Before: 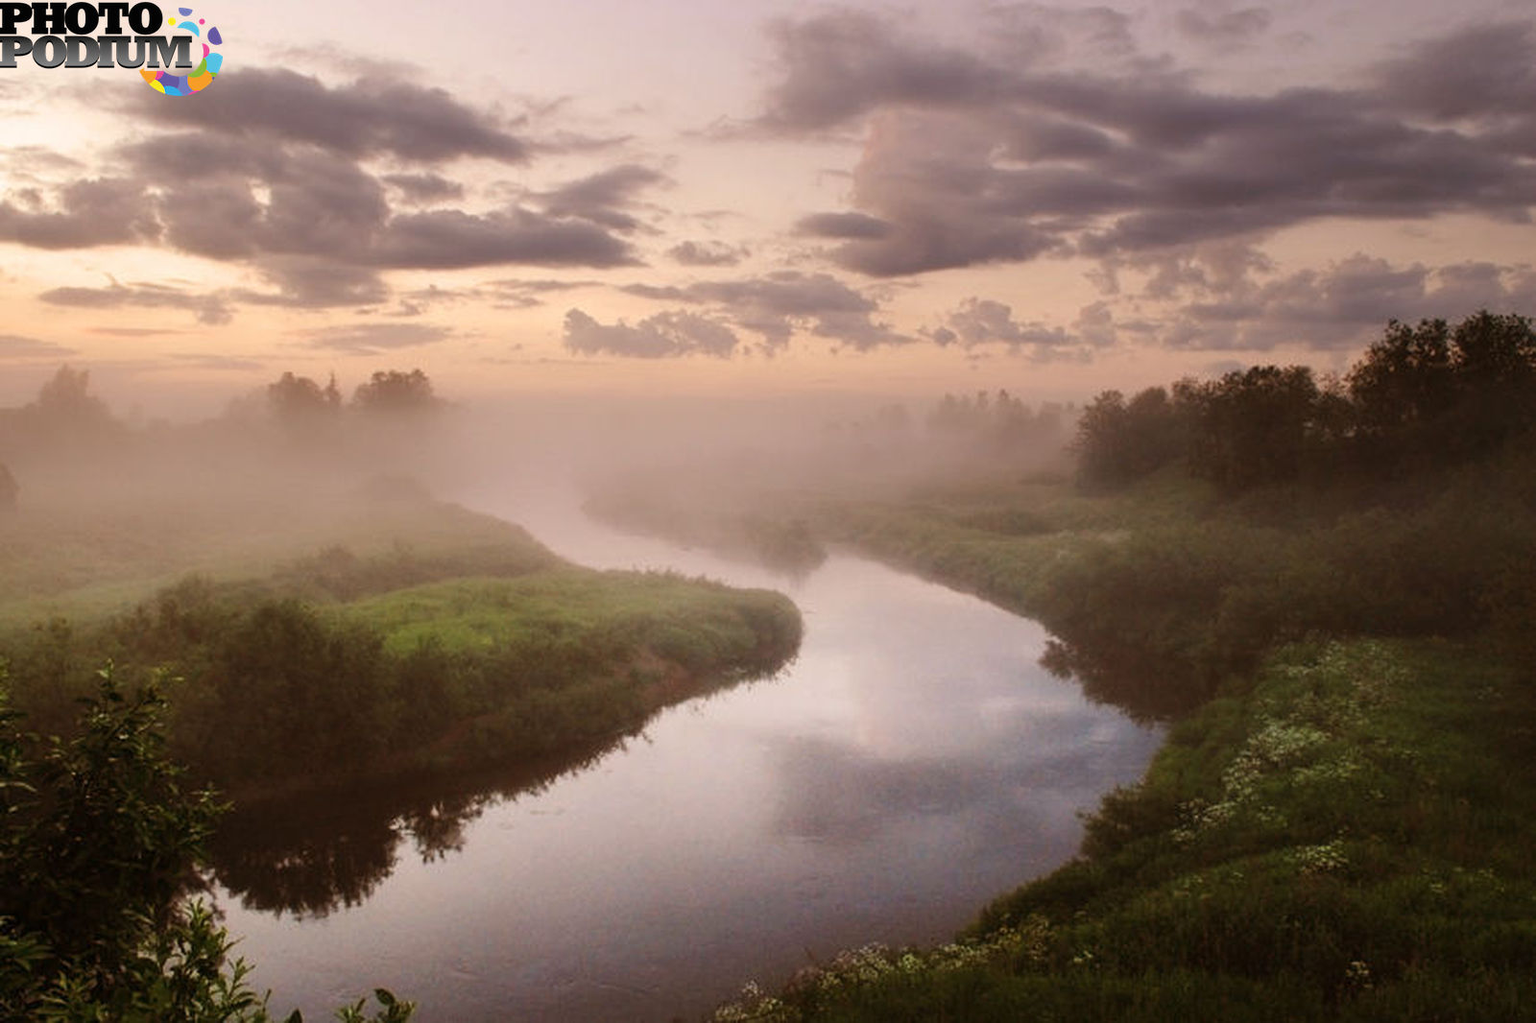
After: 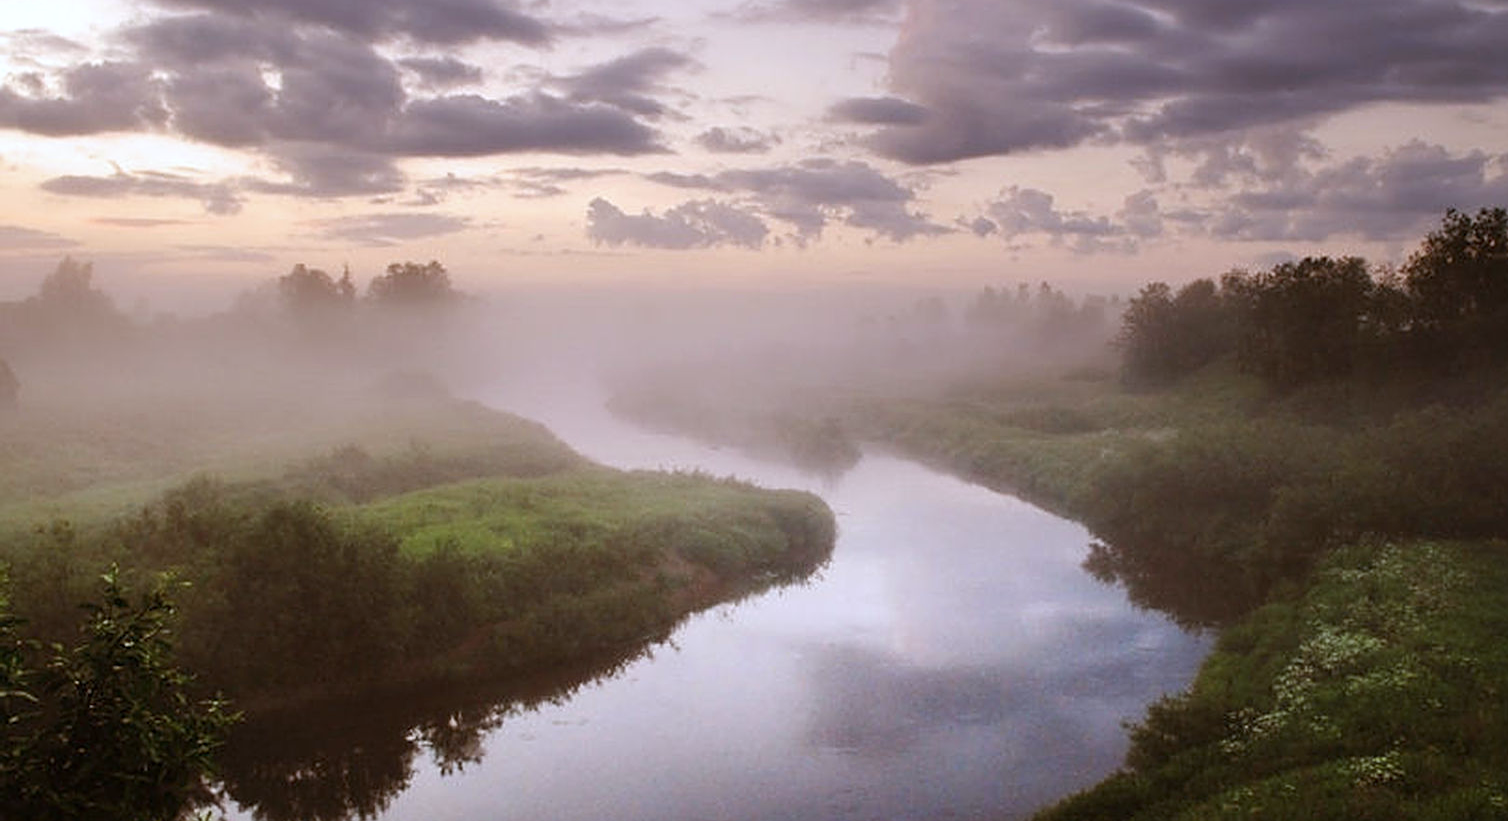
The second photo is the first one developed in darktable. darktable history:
white balance: red 0.926, green 1.003, blue 1.133
crop and rotate: angle 0.03°, top 11.643%, right 5.651%, bottom 11.189%
exposure: exposure 0.178 EV, compensate exposure bias true, compensate highlight preservation false
sharpen: on, module defaults
